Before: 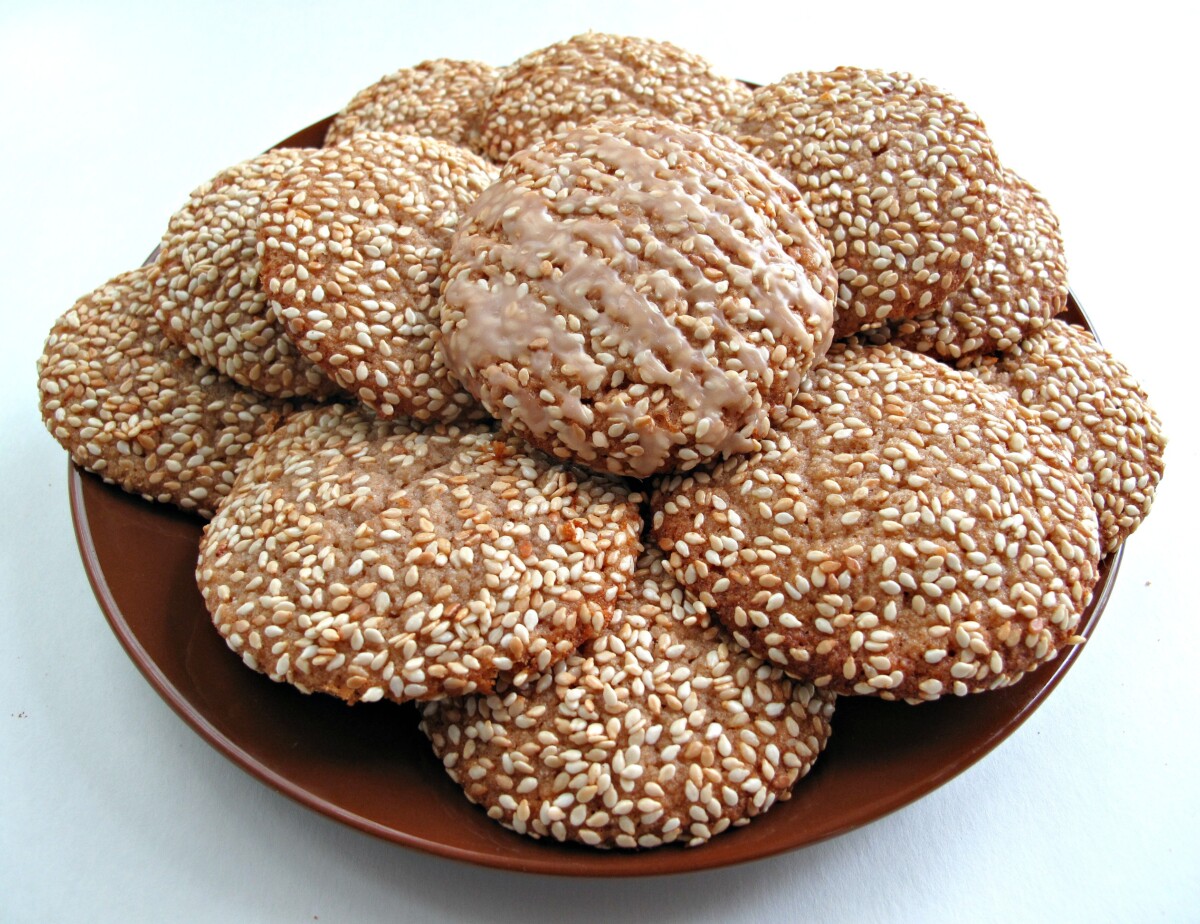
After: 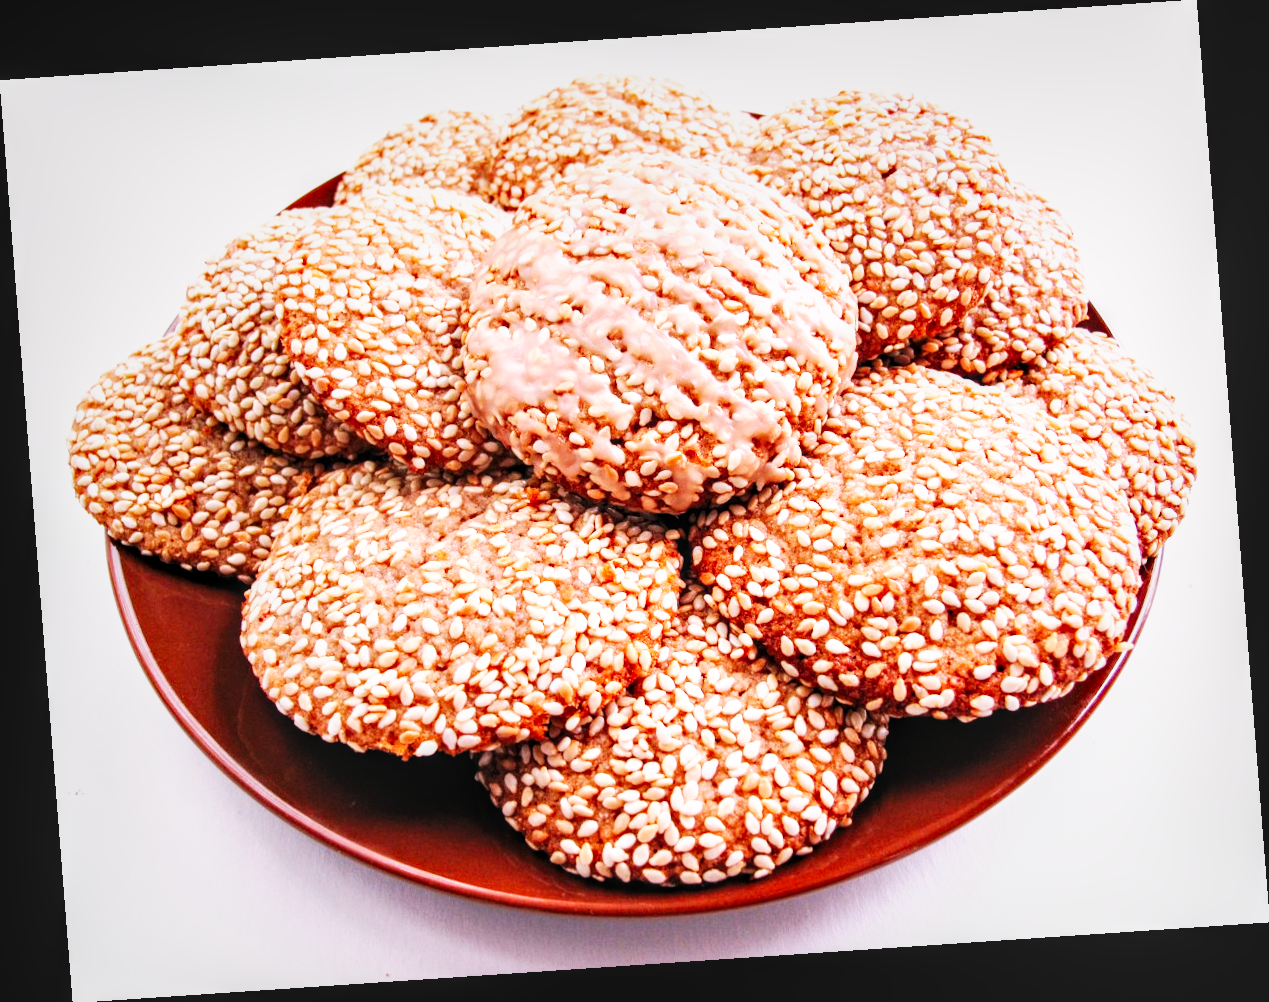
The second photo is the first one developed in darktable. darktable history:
fill light: on, module defaults
white balance: red 1.188, blue 1.11
rotate and perspective: rotation -4.2°, shear 0.006, automatic cropping off
local contrast: on, module defaults
base curve: curves: ch0 [(0, 0) (0.007, 0.004) (0.027, 0.03) (0.046, 0.07) (0.207, 0.54) (0.442, 0.872) (0.673, 0.972) (1, 1)], preserve colors none
